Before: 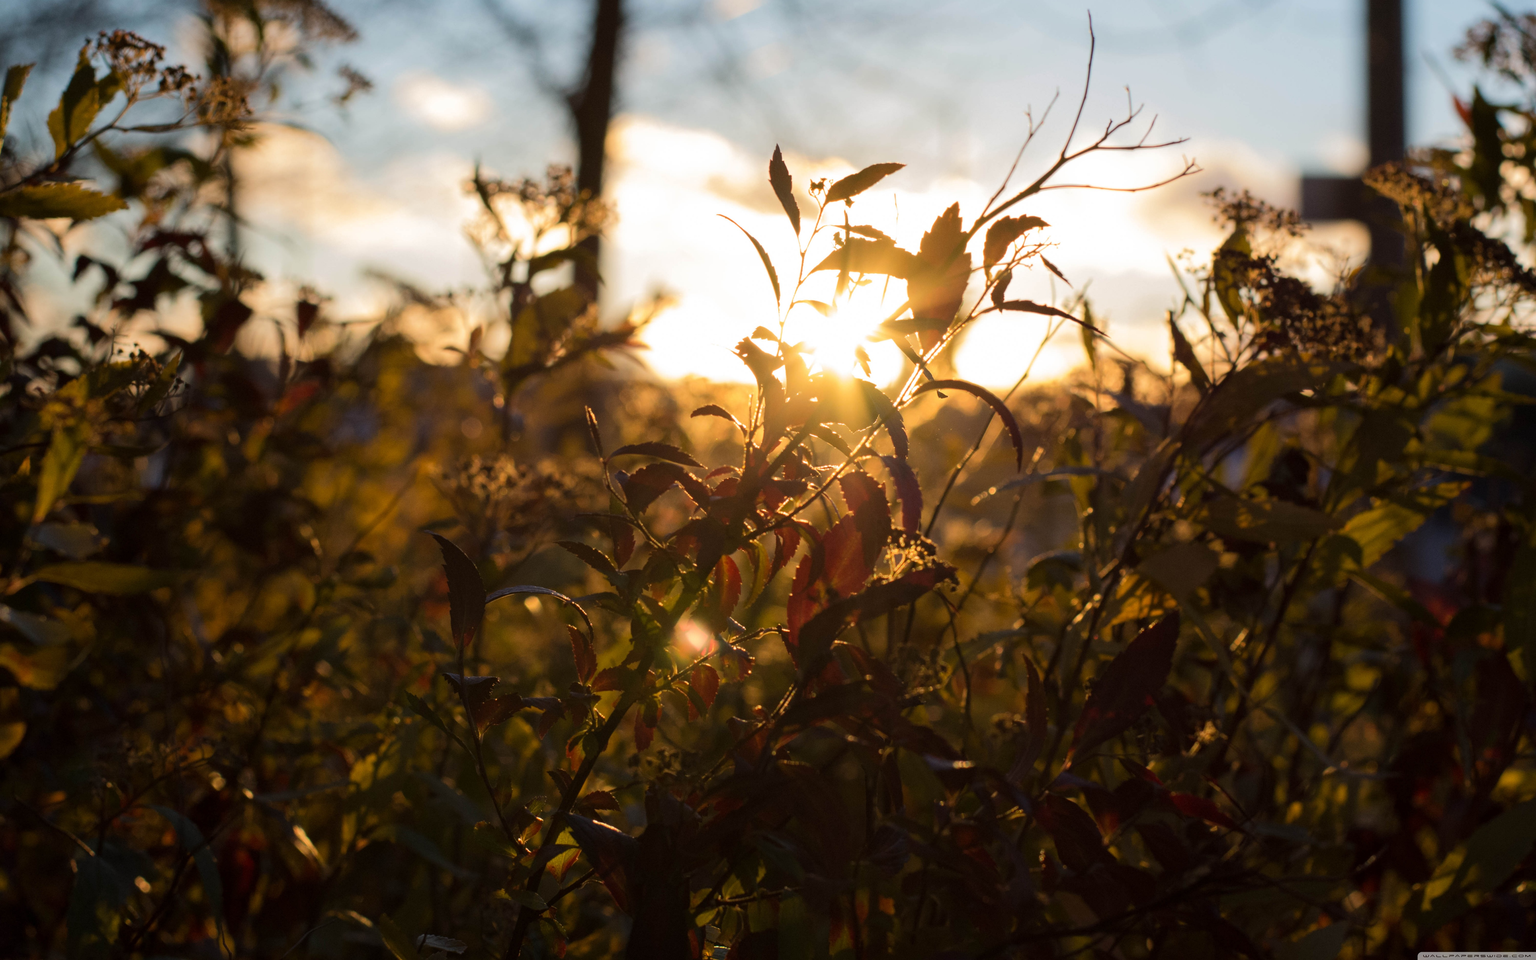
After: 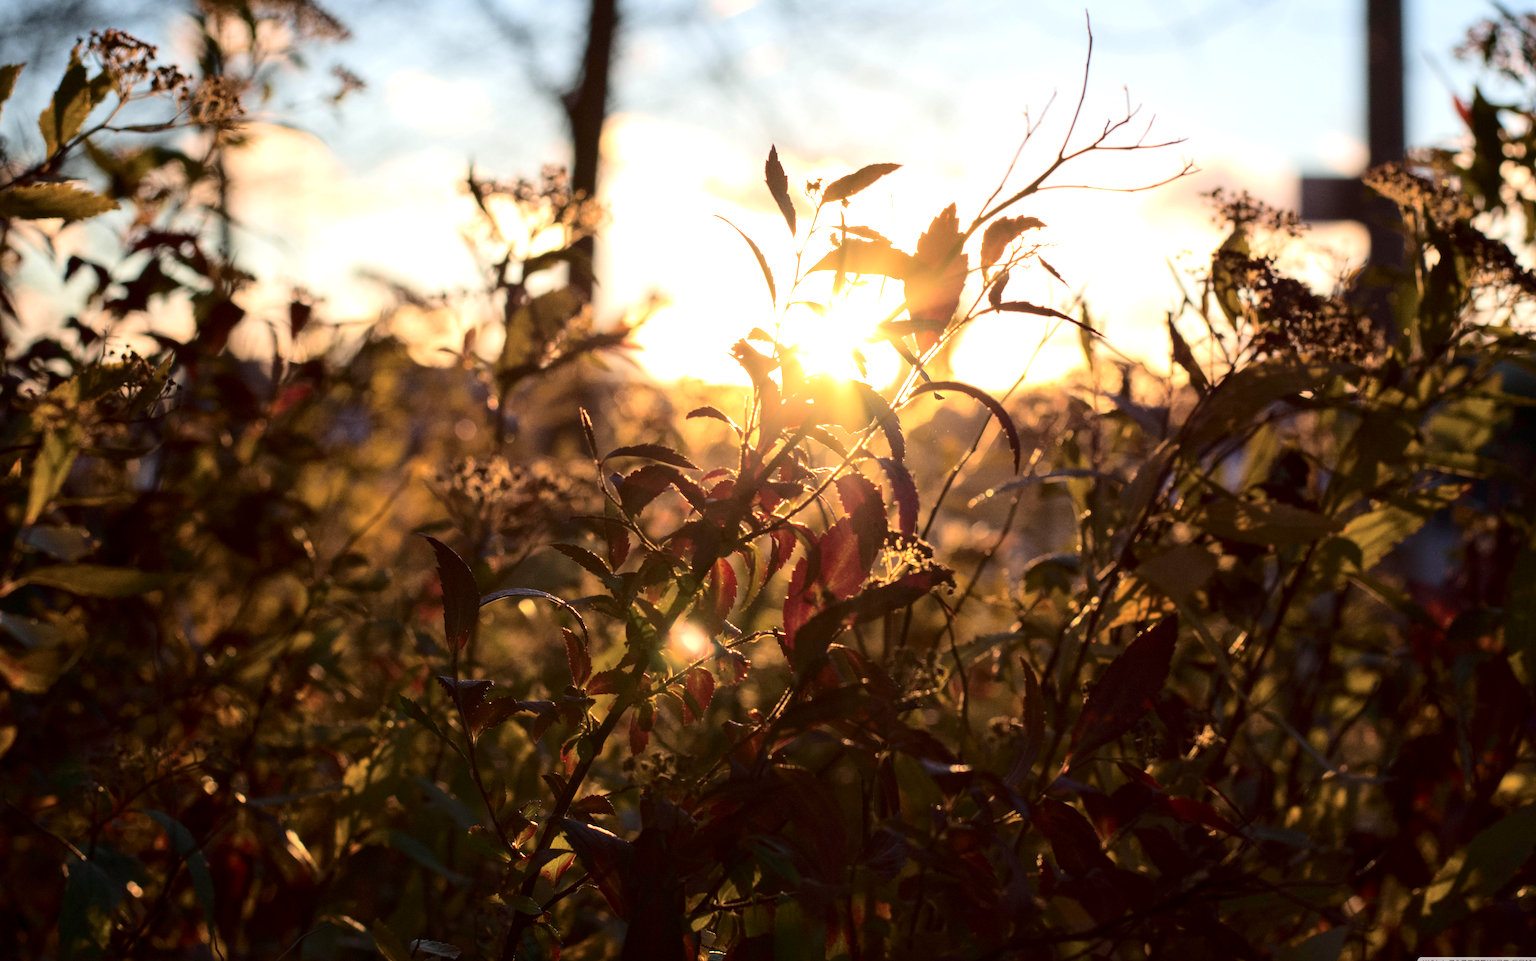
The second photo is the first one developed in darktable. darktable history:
crop and rotate: left 0.614%, top 0.179%, bottom 0.309%
local contrast: highlights 100%, shadows 100%, detail 120%, midtone range 0.2
tone curve: curves: ch0 [(0, 0) (0.105, 0.068) (0.181, 0.14) (0.28, 0.259) (0.384, 0.404) (0.485, 0.531) (0.638, 0.681) (0.87, 0.883) (1, 0.977)]; ch1 [(0, 0) (0.161, 0.092) (0.35, 0.33) (0.379, 0.401) (0.456, 0.469) (0.501, 0.499) (0.516, 0.524) (0.562, 0.569) (0.635, 0.646) (1, 1)]; ch2 [(0, 0) (0.371, 0.362) (0.437, 0.437) (0.5, 0.5) (0.53, 0.524) (0.56, 0.561) (0.622, 0.606) (1, 1)], color space Lab, independent channels, preserve colors none
exposure: black level correction 0, exposure 0.7 EV, compensate exposure bias true, compensate highlight preservation false
